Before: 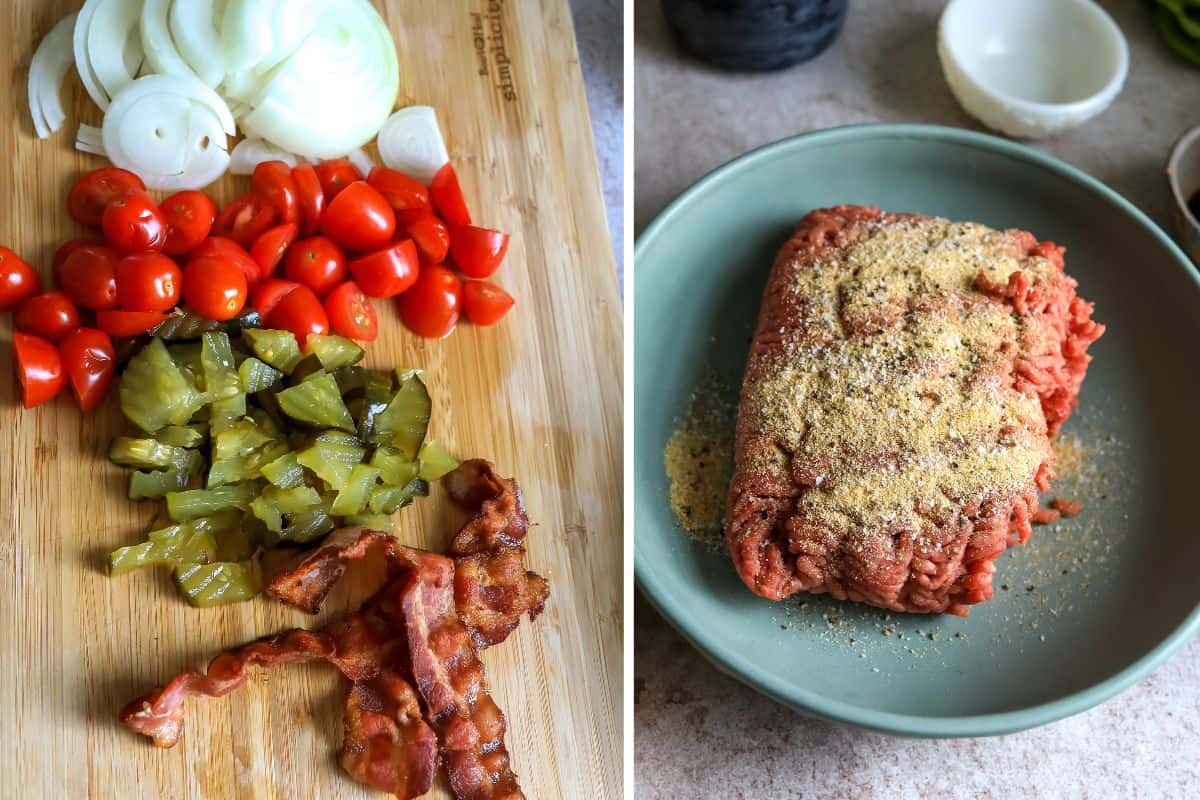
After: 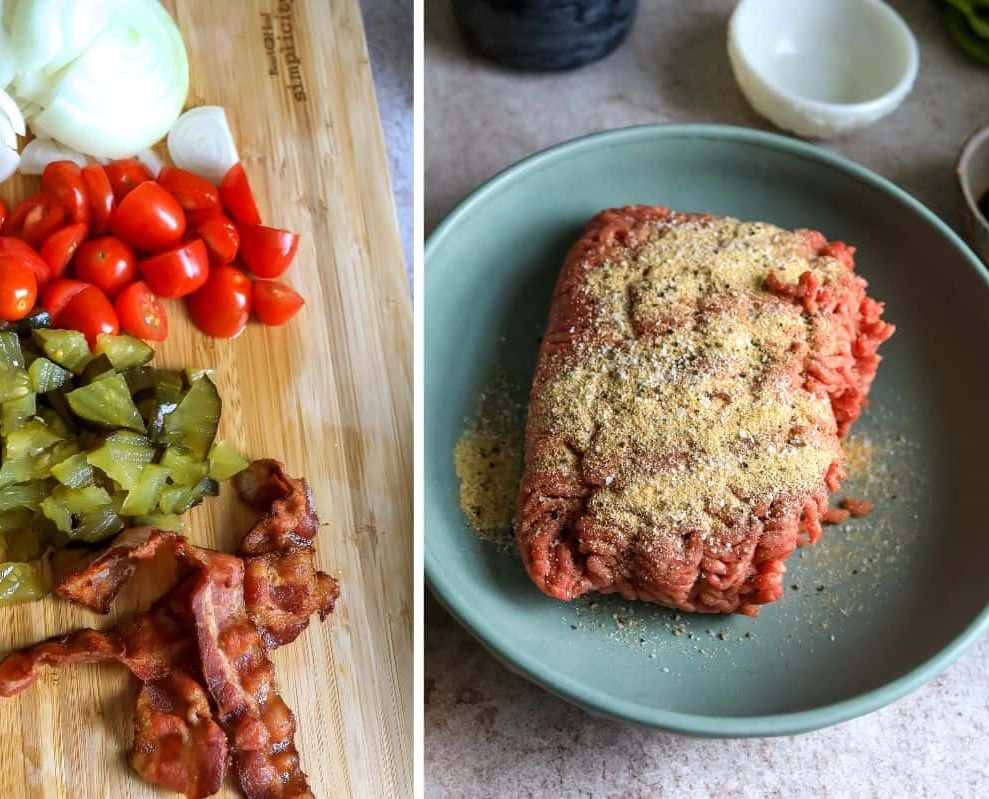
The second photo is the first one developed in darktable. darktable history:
crop: left 17.582%, bottom 0.031%
